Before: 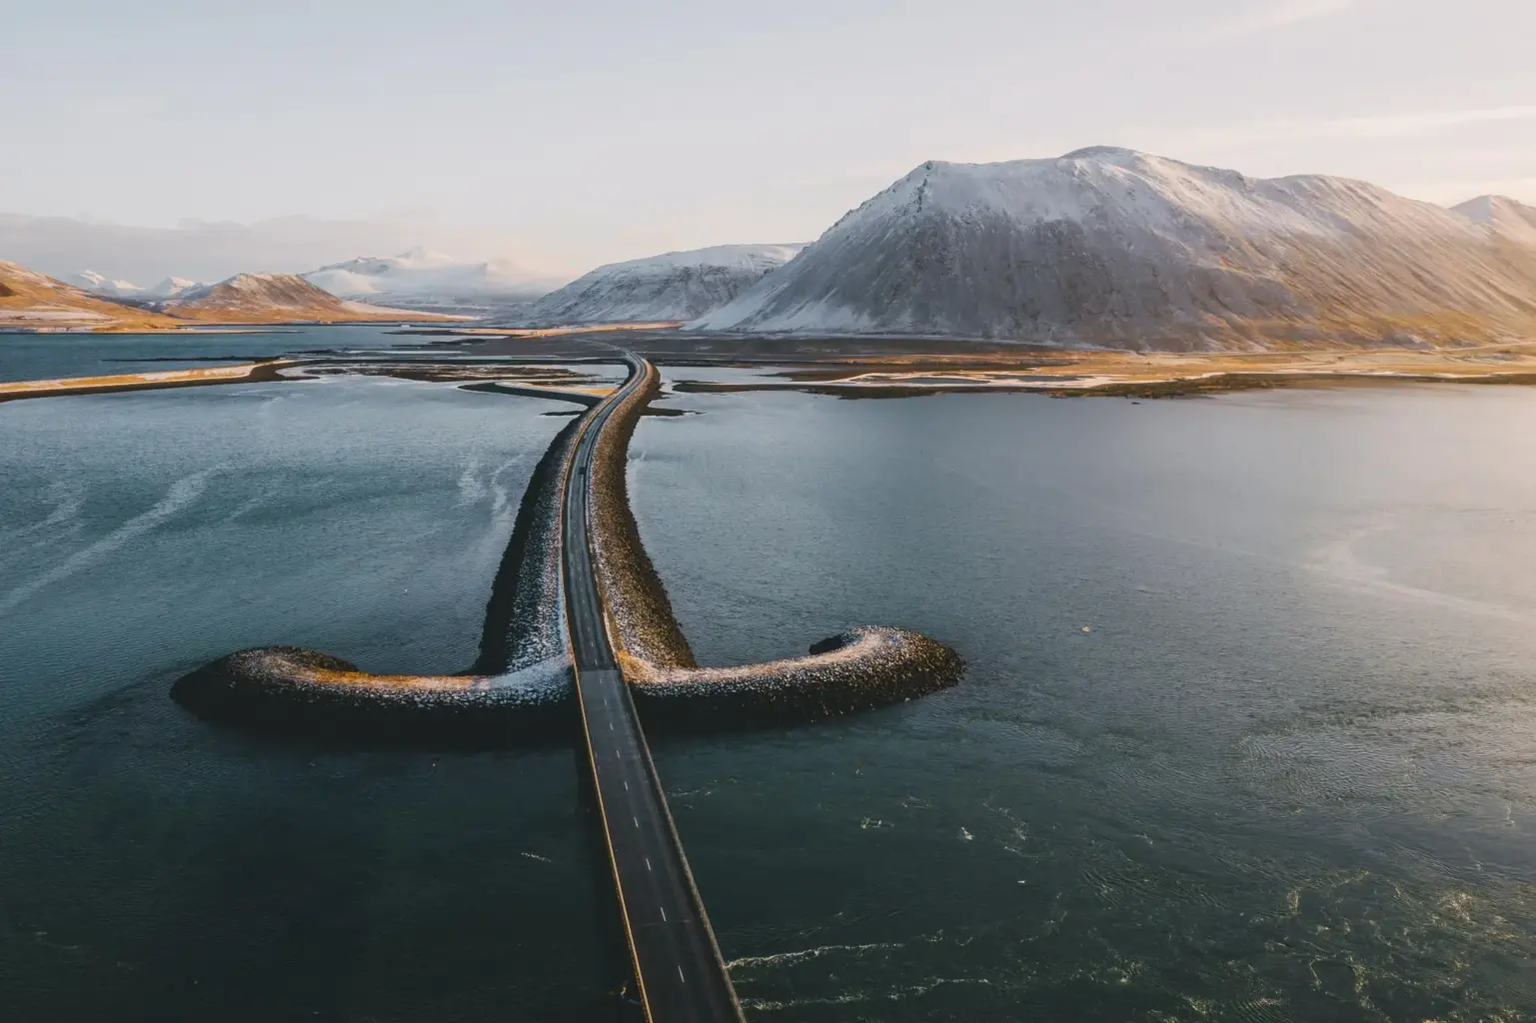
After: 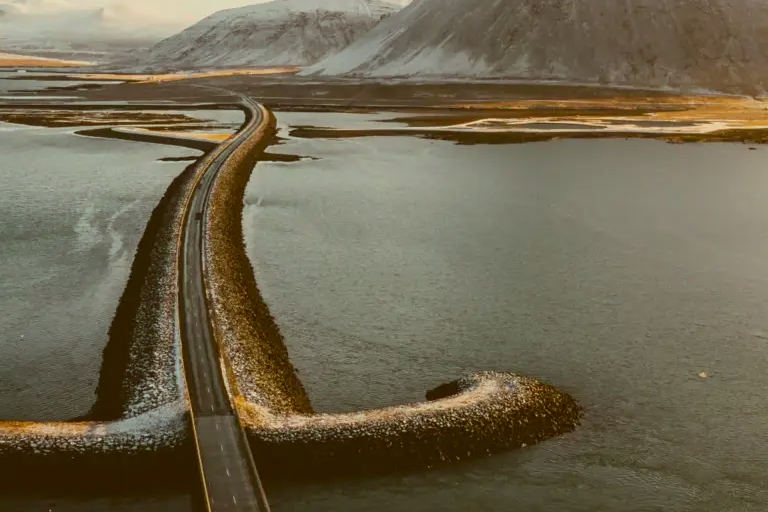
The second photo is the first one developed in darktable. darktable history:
crop: left 25%, top 25%, right 25%, bottom 25%
color correction: highlights a* -5.94, highlights b* 9.48, shadows a* 10.12, shadows b* 23.94
